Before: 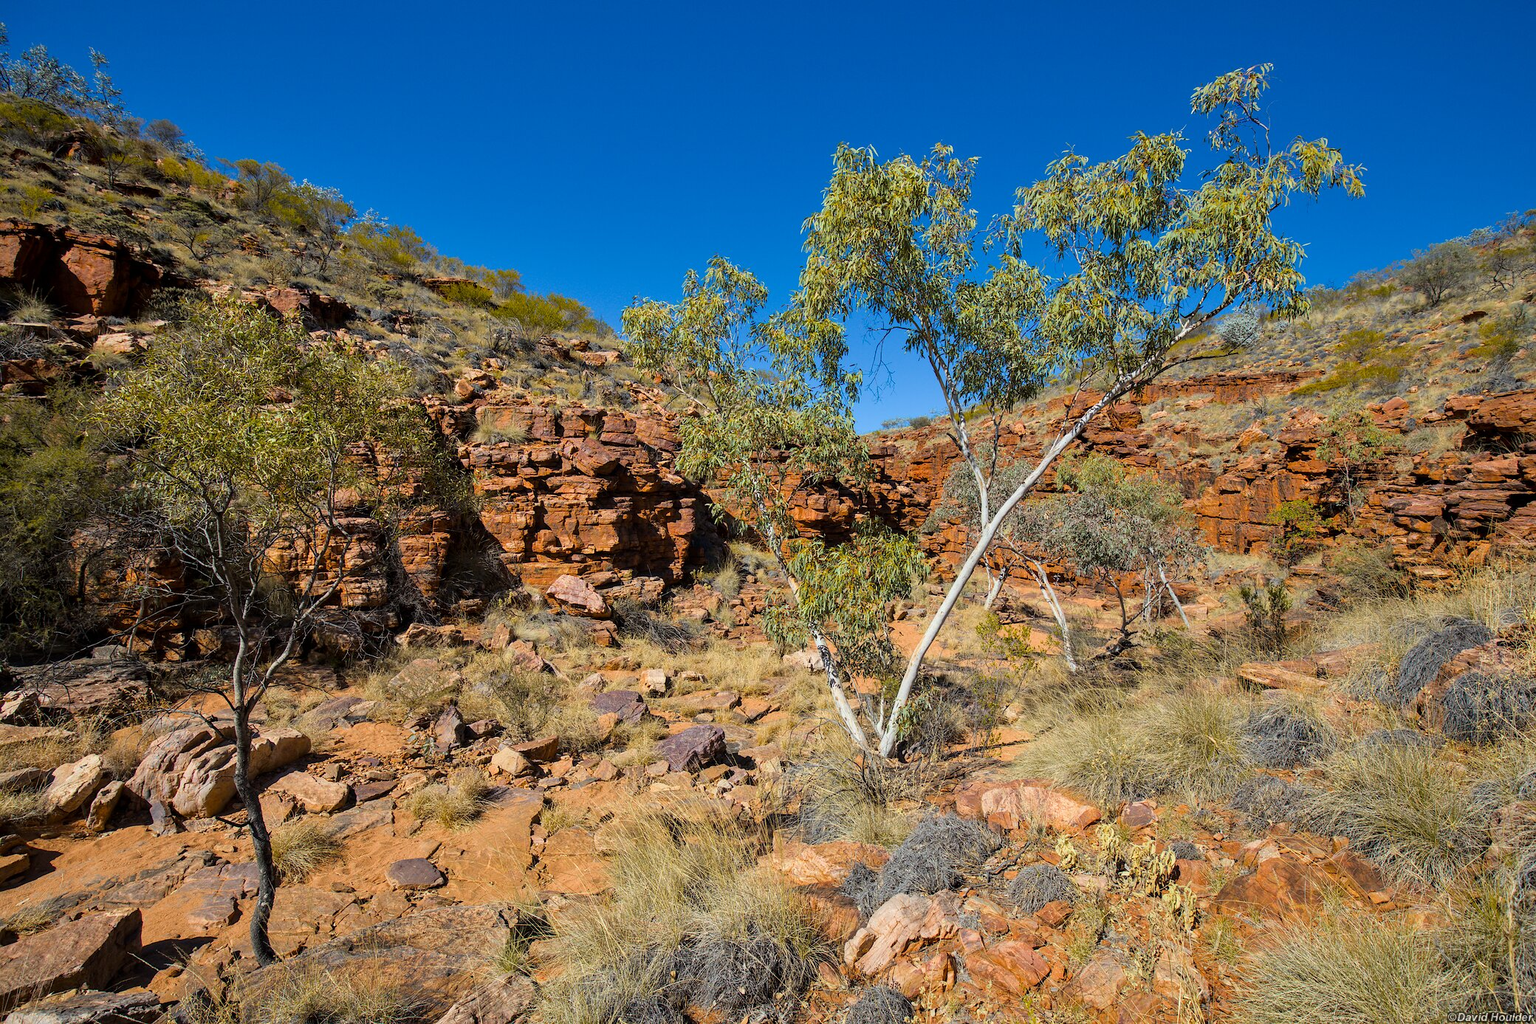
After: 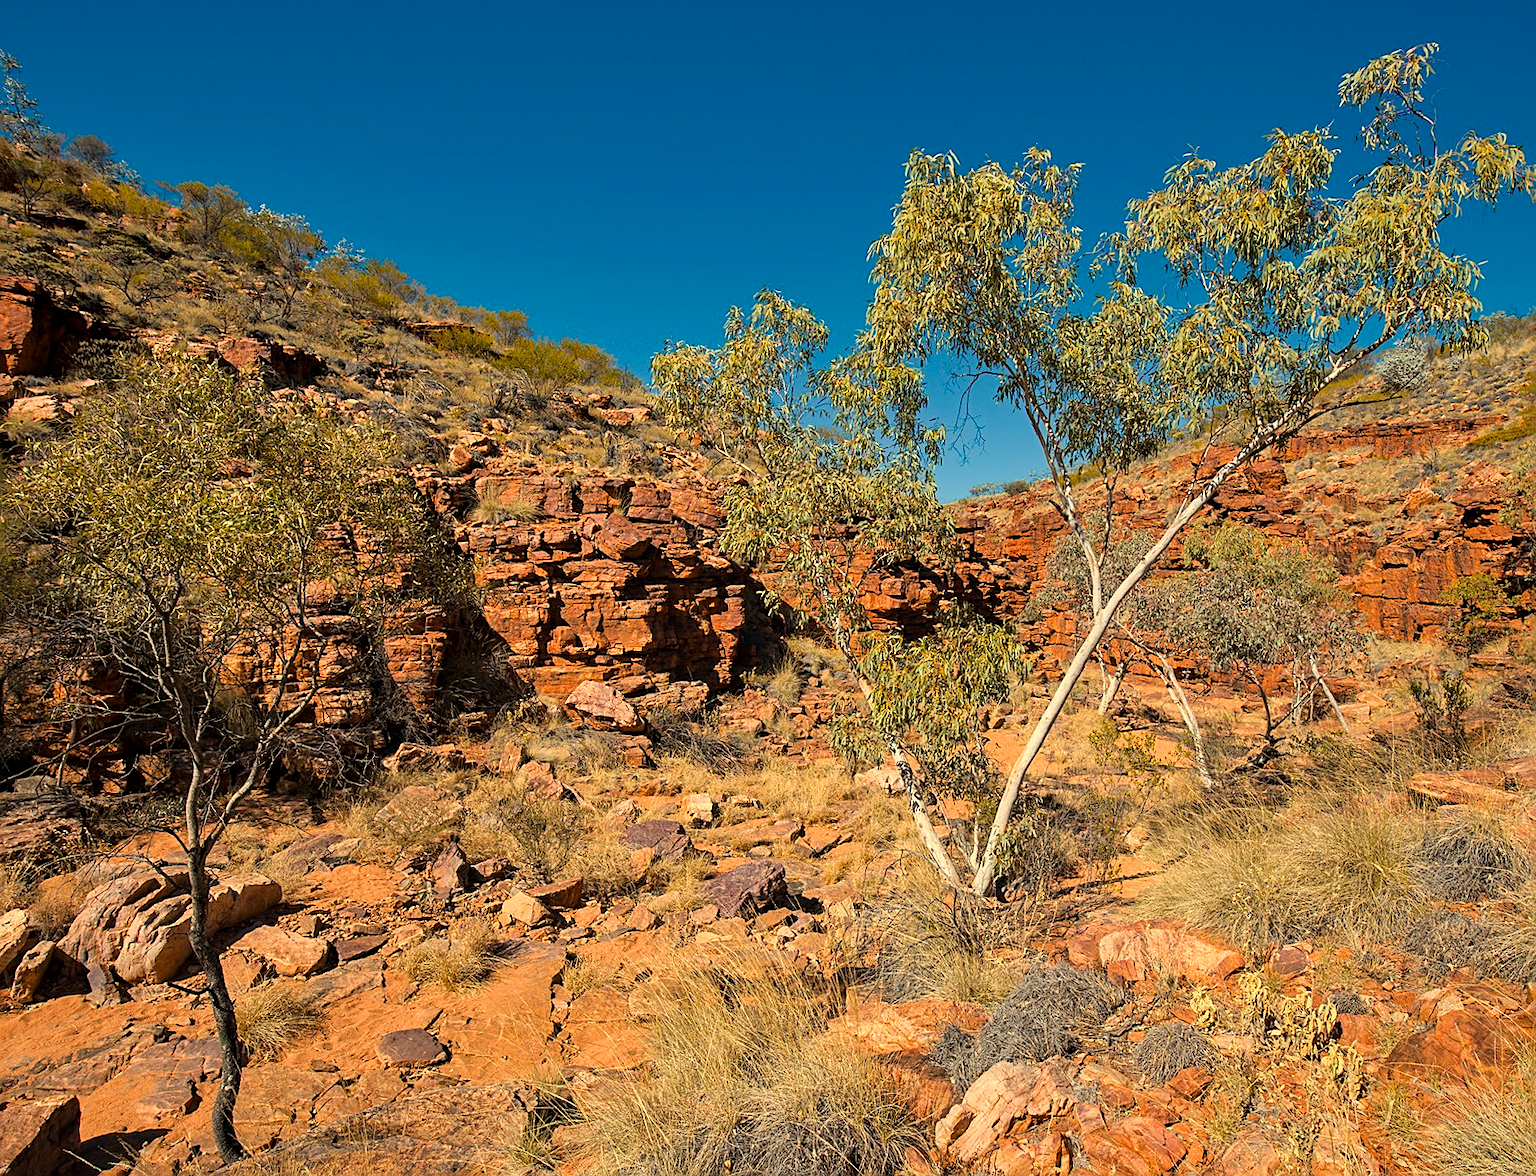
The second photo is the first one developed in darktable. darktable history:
white balance: red 1.138, green 0.996, blue 0.812
sharpen: on, module defaults
crop and rotate: angle 1°, left 4.281%, top 0.642%, right 11.383%, bottom 2.486%
haze removal: compatibility mode true, adaptive false
